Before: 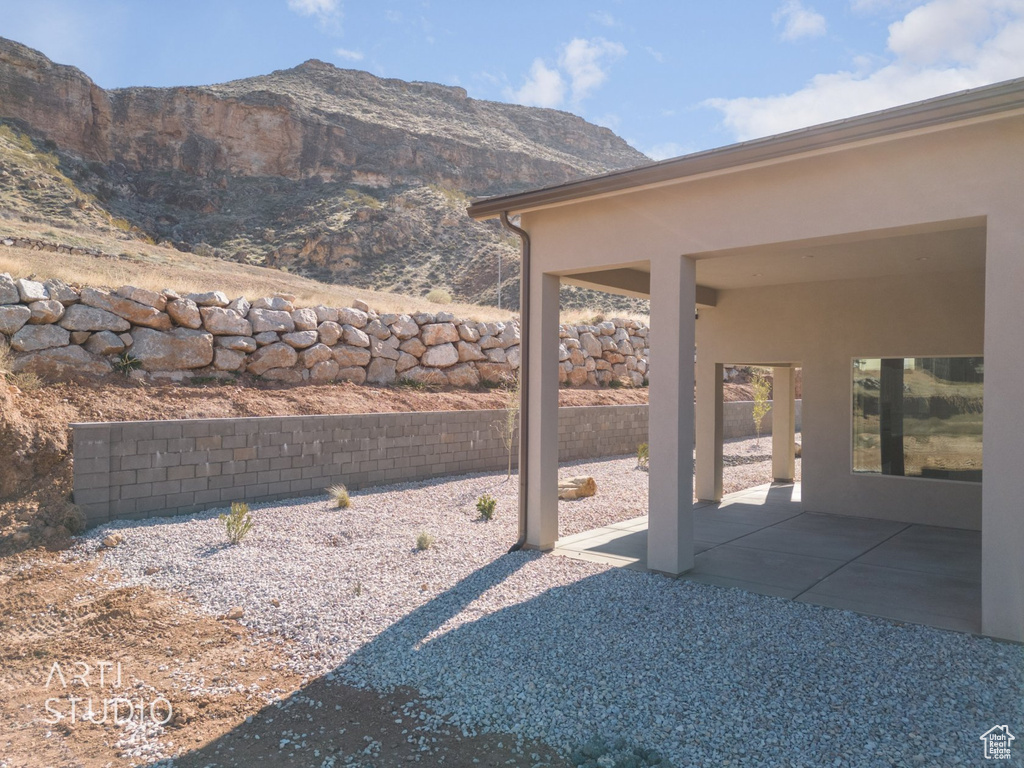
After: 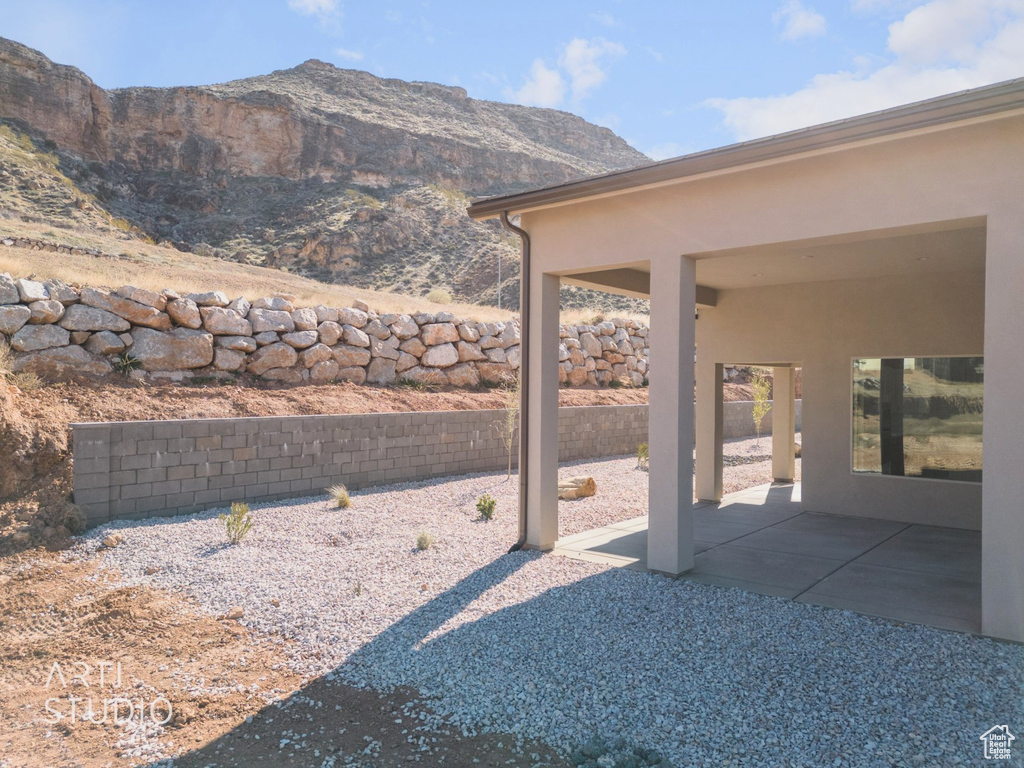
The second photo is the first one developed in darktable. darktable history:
tone curve: curves: ch0 [(0, 0.012) (0.052, 0.04) (0.107, 0.086) (0.269, 0.266) (0.471, 0.503) (0.731, 0.771) (0.921, 0.909) (0.999, 0.951)]; ch1 [(0, 0) (0.339, 0.298) (0.402, 0.363) (0.444, 0.415) (0.485, 0.469) (0.494, 0.493) (0.504, 0.501) (0.525, 0.534) (0.555, 0.593) (0.594, 0.648) (1, 1)]; ch2 [(0, 0) (0.48, 0.48) (0.504, 0.5) (0.535, 0.557) (0.581, 0.623) (0.649, 0.683) (0.824, 0.815) (1, 1)], color space Lab, linked channels, preserve colors none
